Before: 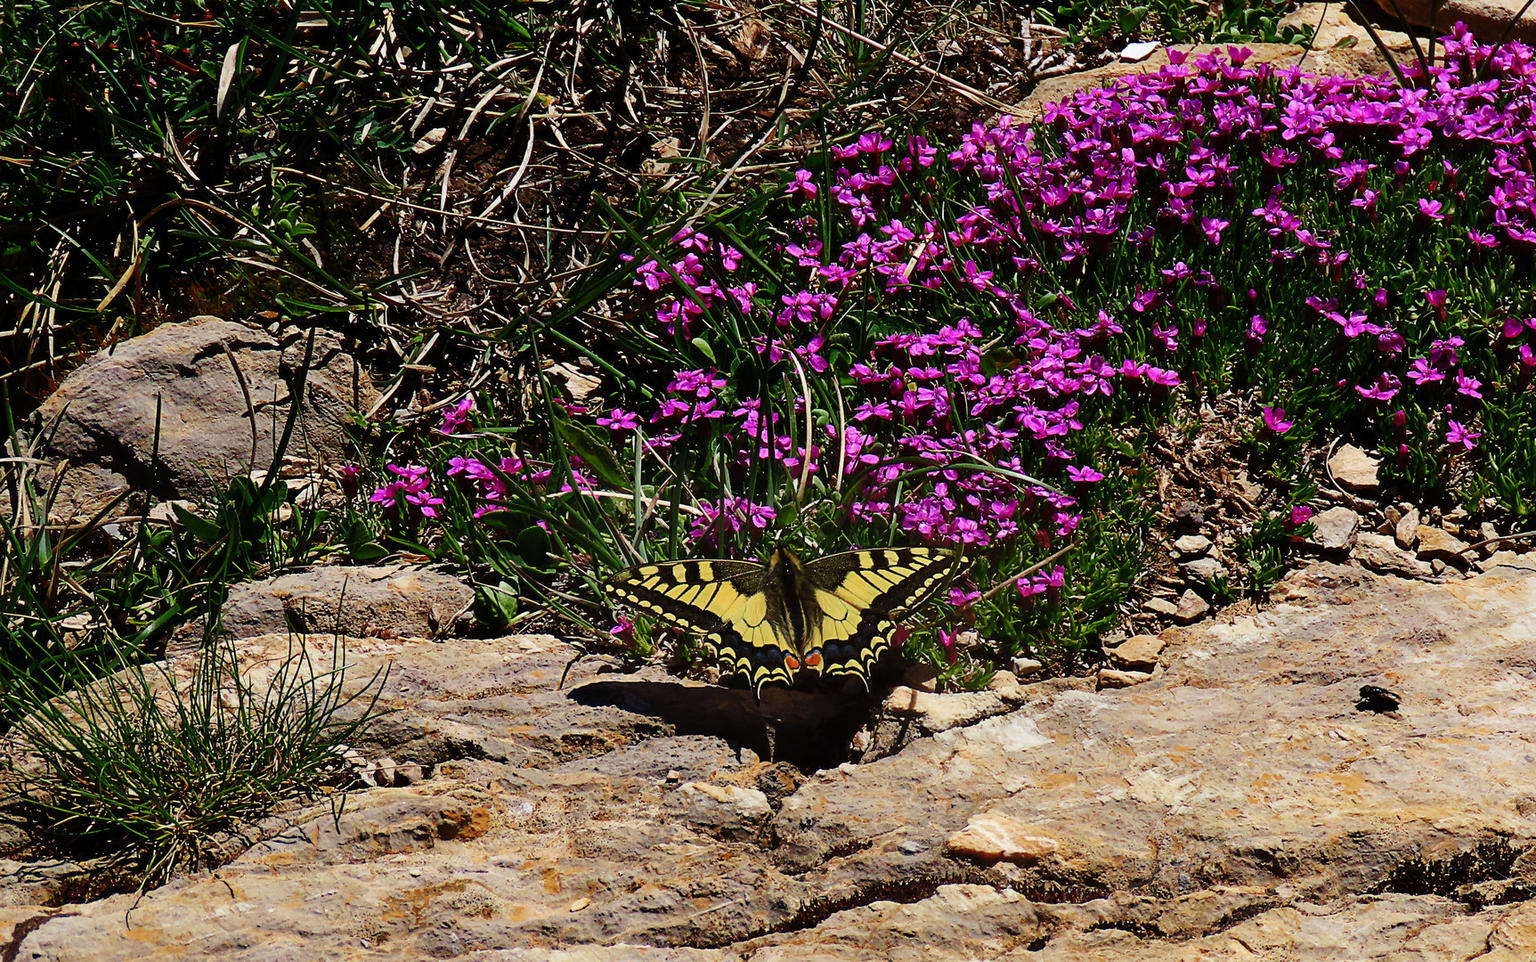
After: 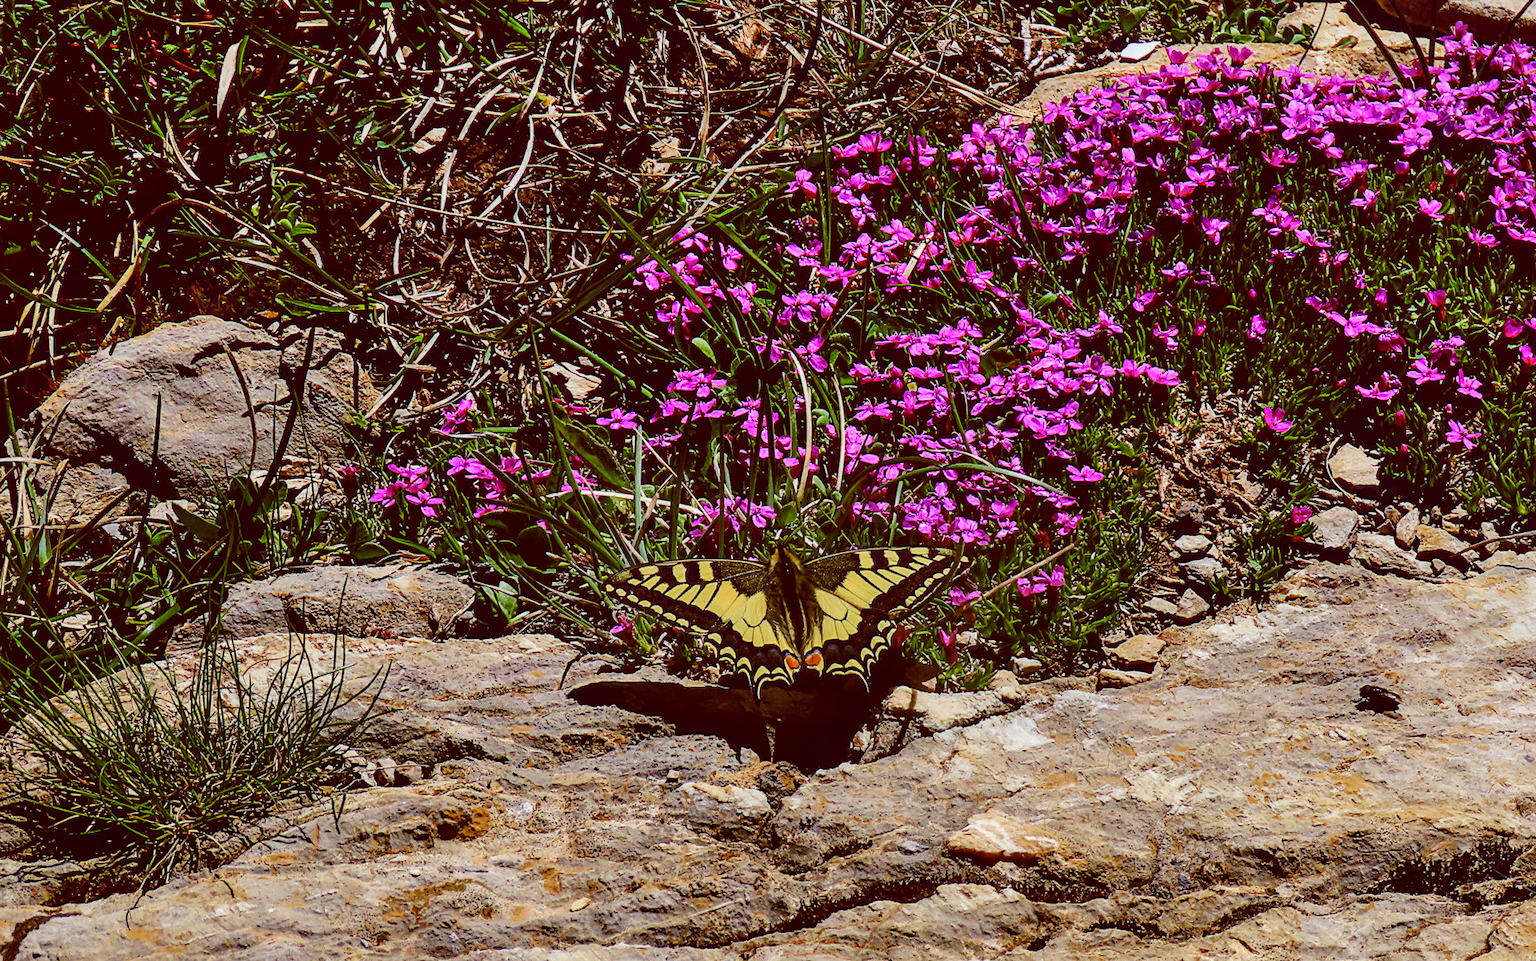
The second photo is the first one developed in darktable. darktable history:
shadows and highlights: low approximation 0.01, soften with gaussian
color balance: lift [1, 1.015, 1.004, 0.985], gamma [1, 0.958, 0.971, 1.042], gain [1, 0.956, 0.977, 1.044]
local contrast: on, module defaults
